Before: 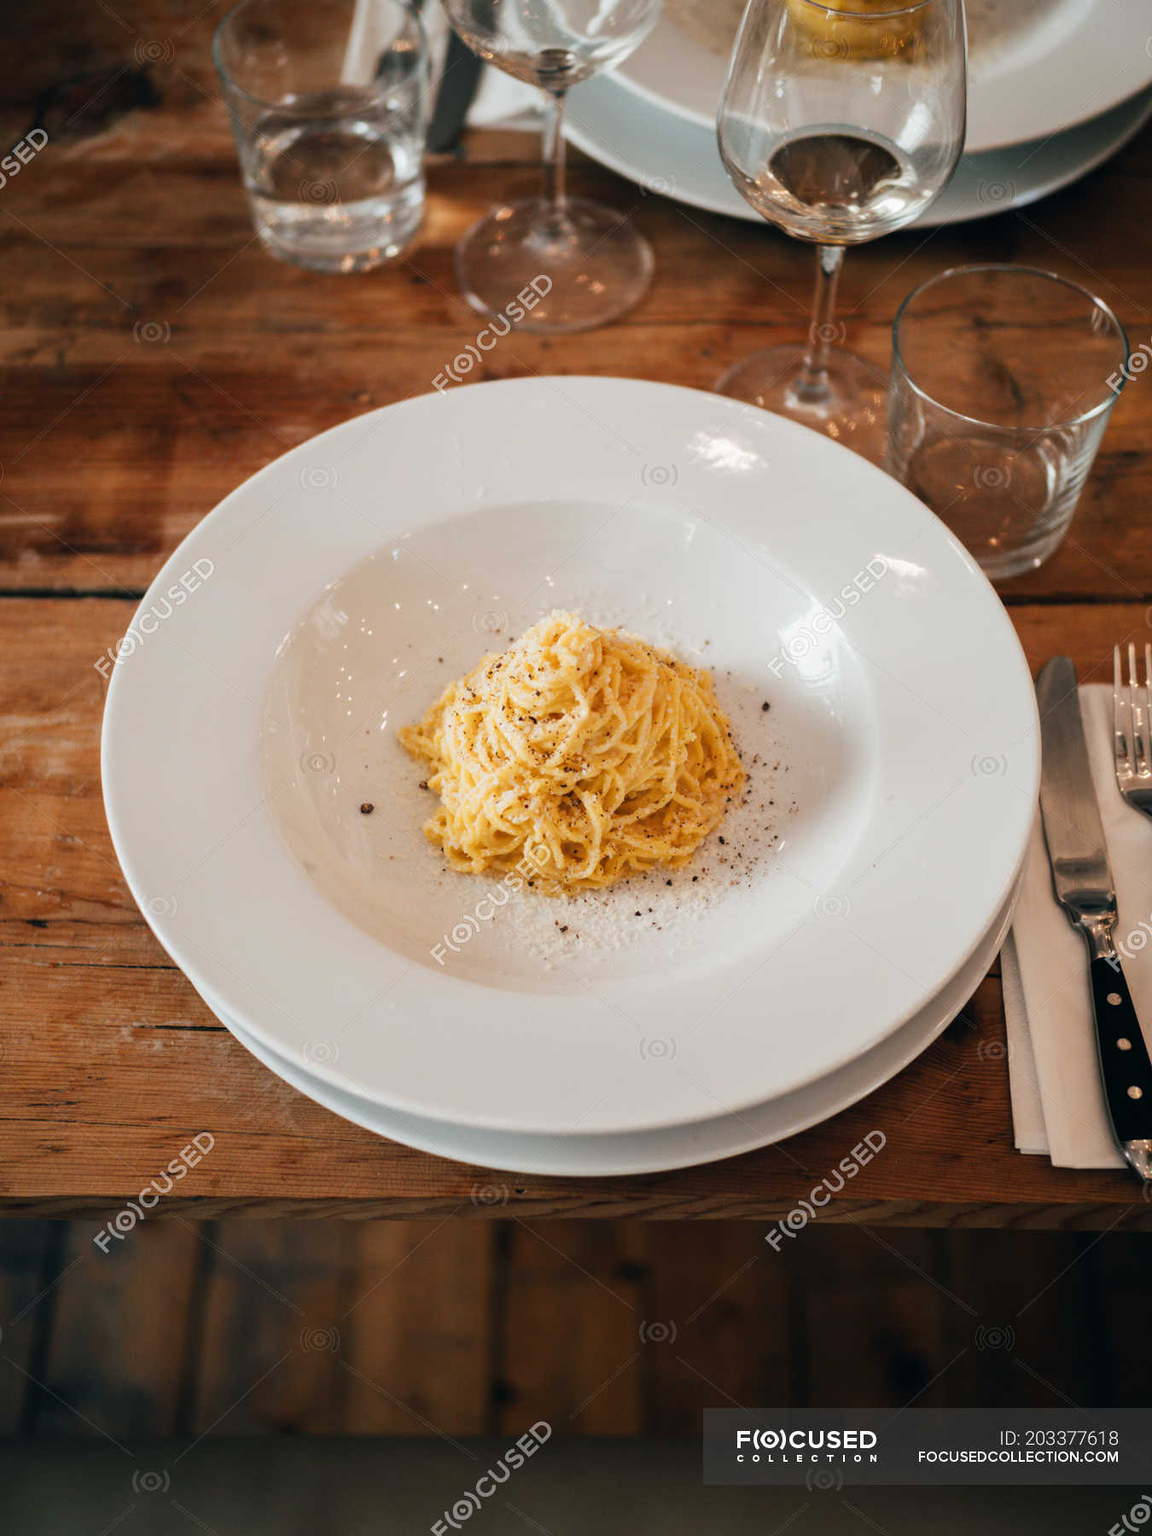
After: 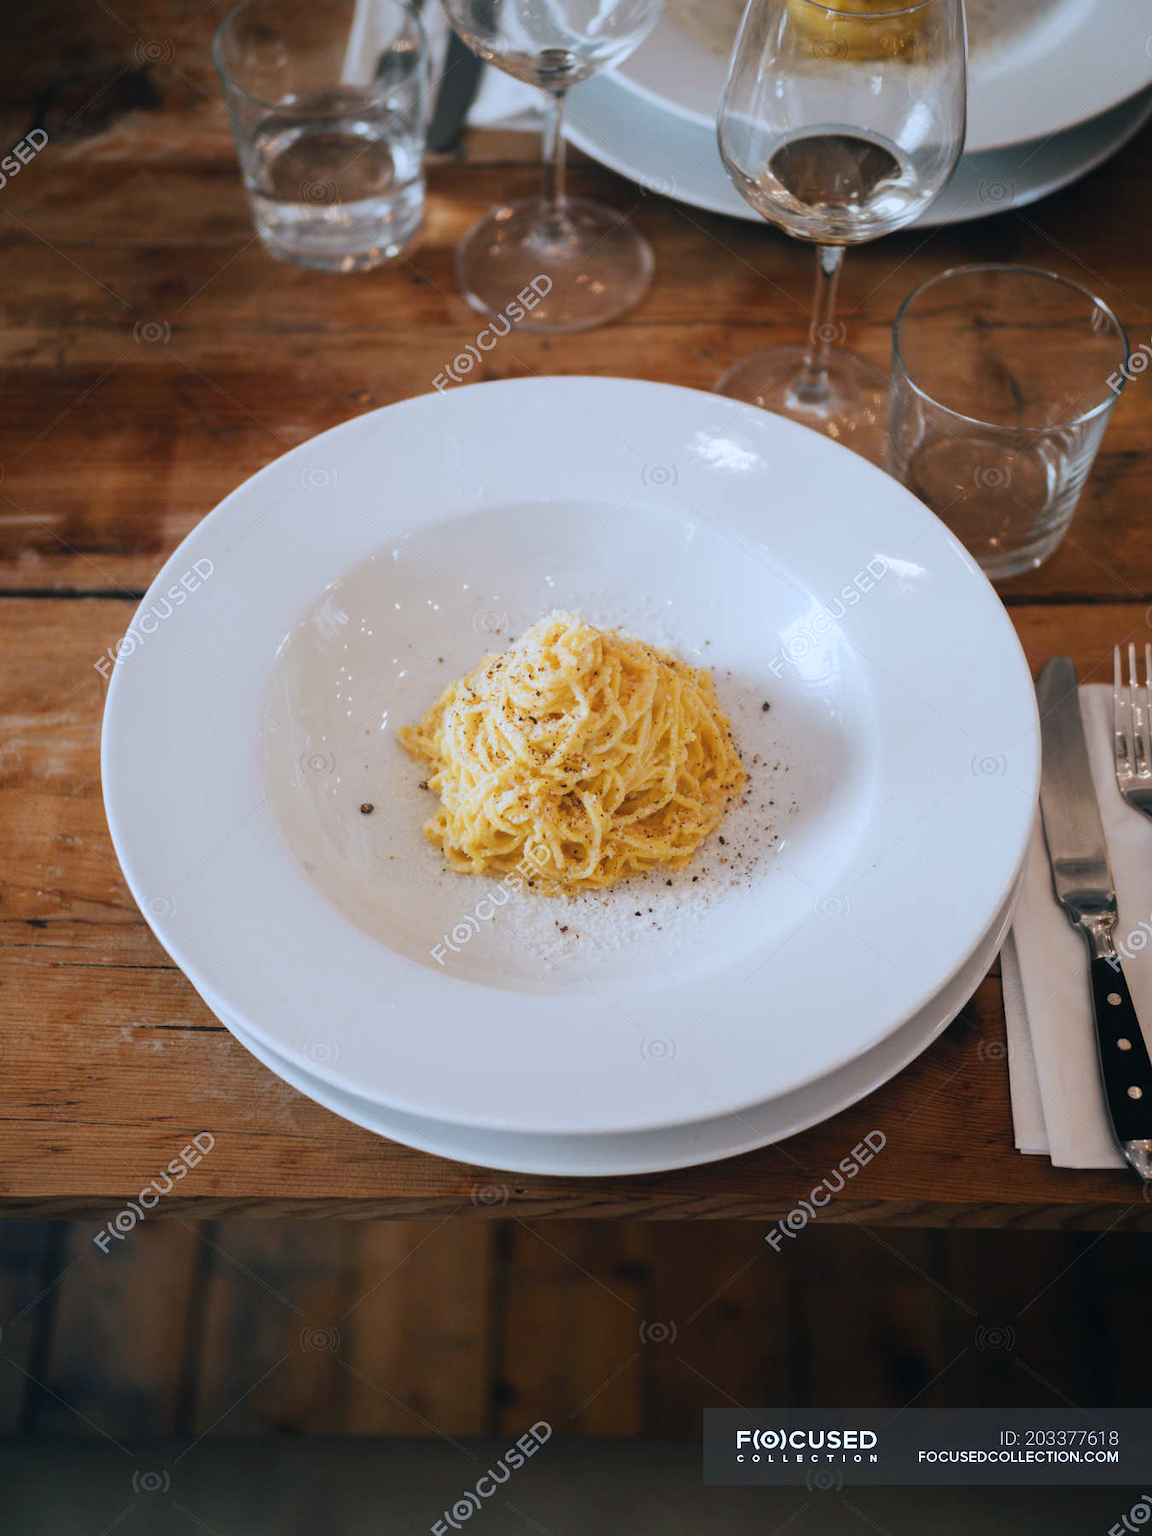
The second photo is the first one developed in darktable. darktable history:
contrast equalizer: octaves 7, y [[0.6 ×6], [0.55 ×6], [0 ×6], [0 ×6], [0 ×6]], mix -0.36
white balance: red 0.926, green 1.003, blue 1.133
